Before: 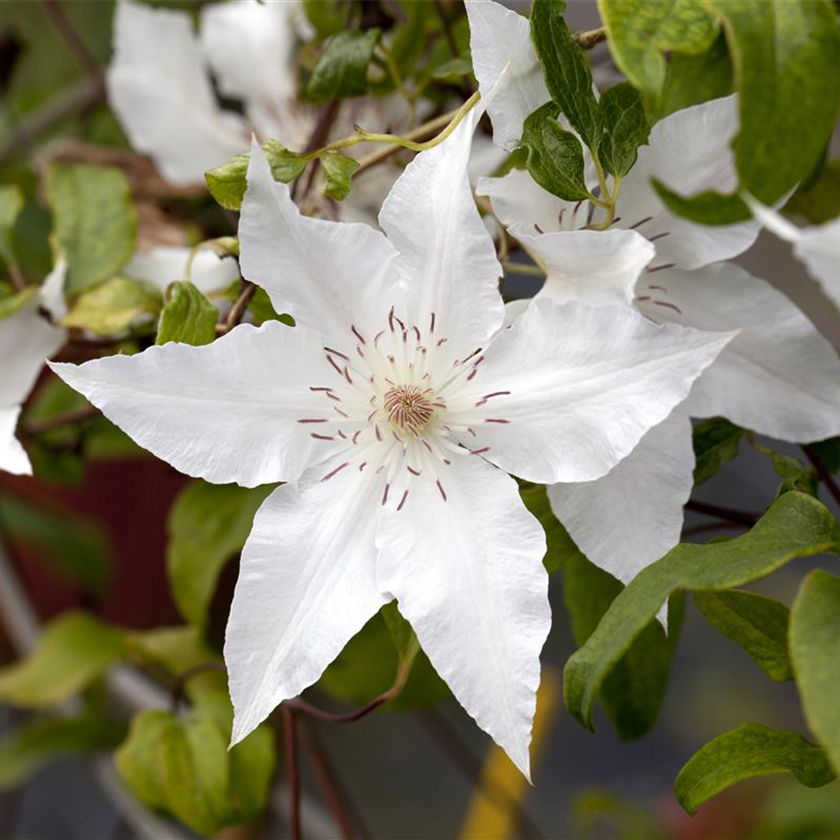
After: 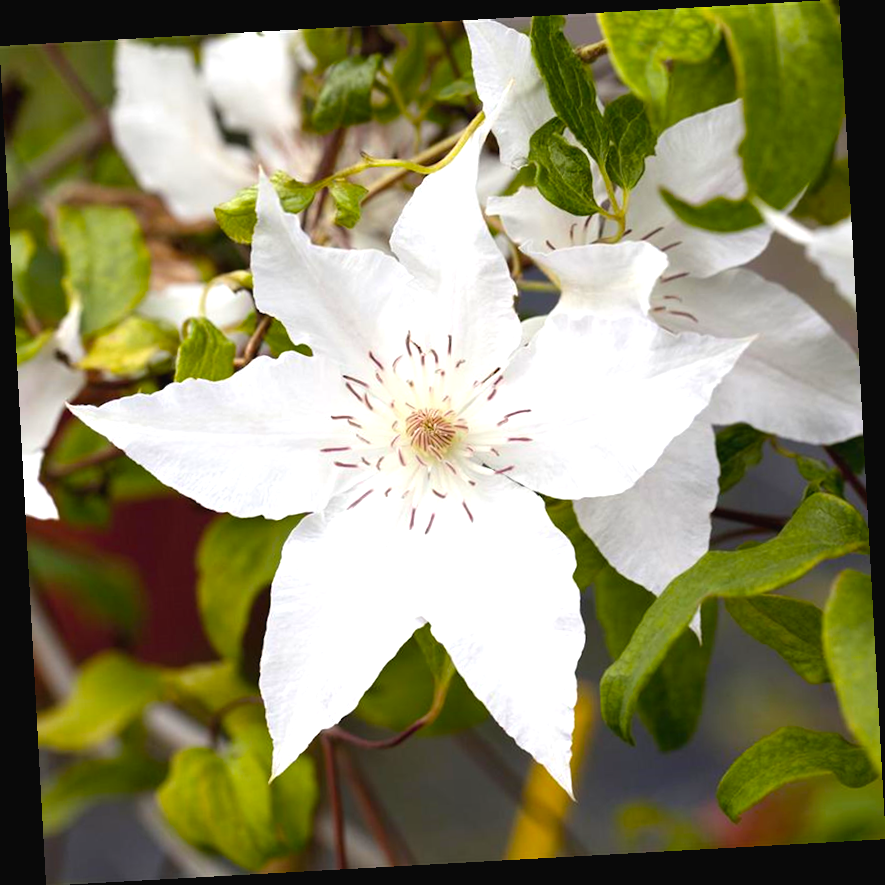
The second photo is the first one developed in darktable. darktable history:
rotate and perspective: rotation -3.18°, automatic cropping off
color balance rgb: perceptual saturation grading › global saturation 20%, global vibrance 20%
exposure: black level correction -0.002, exposure 0.54 EV, compensate highlight preservation false
